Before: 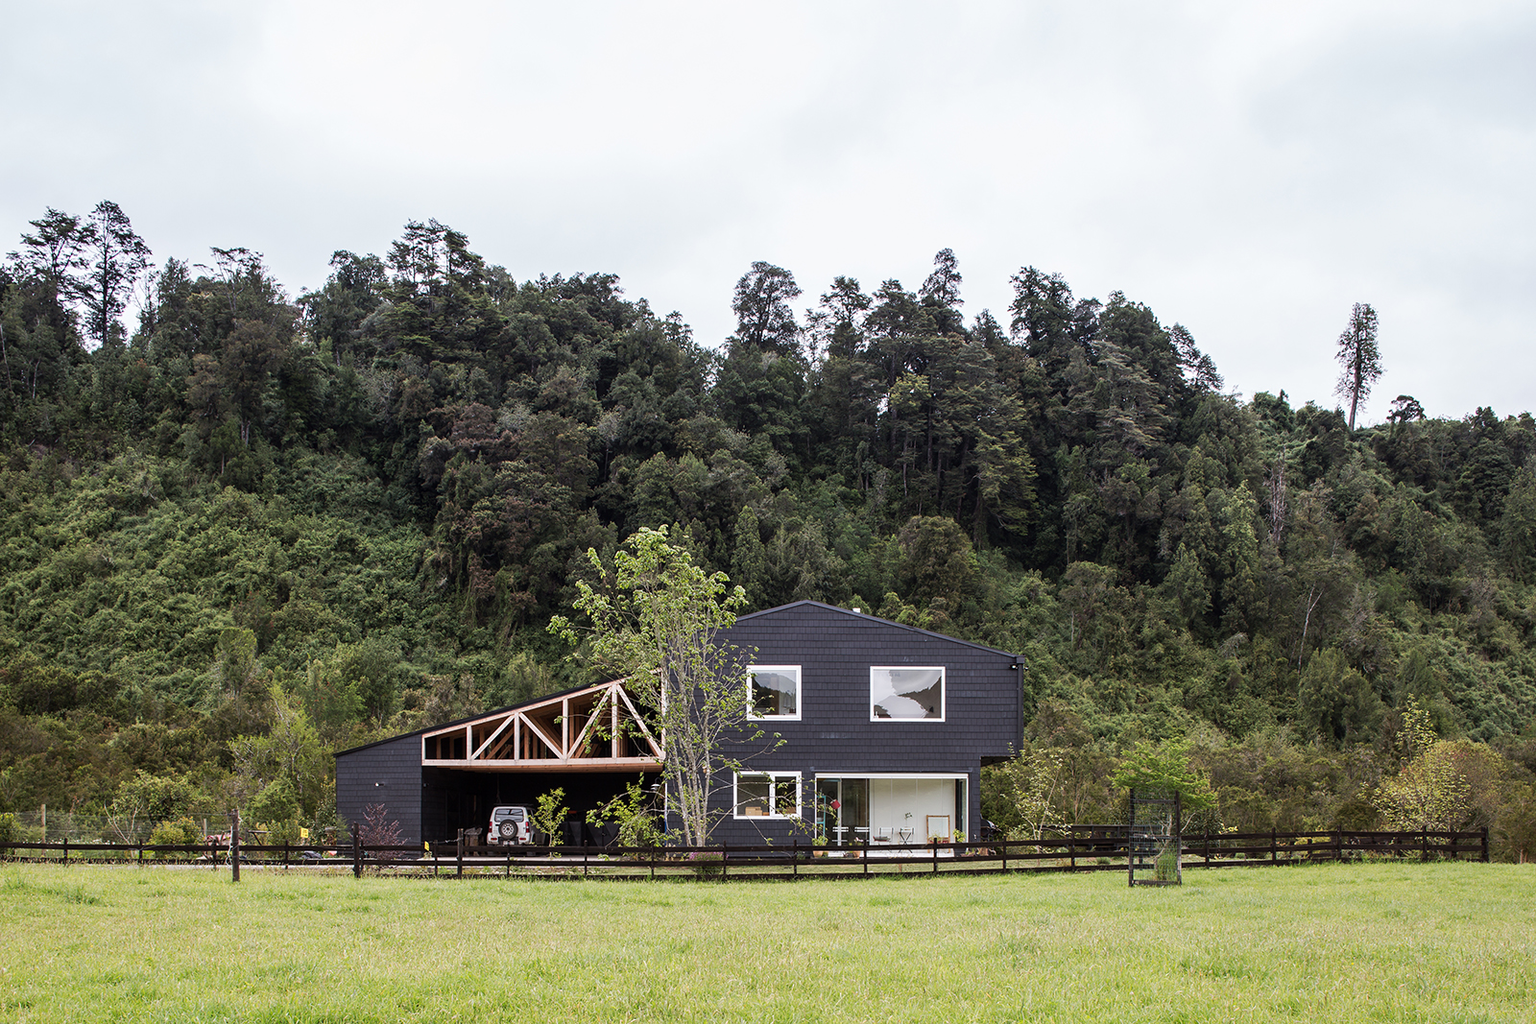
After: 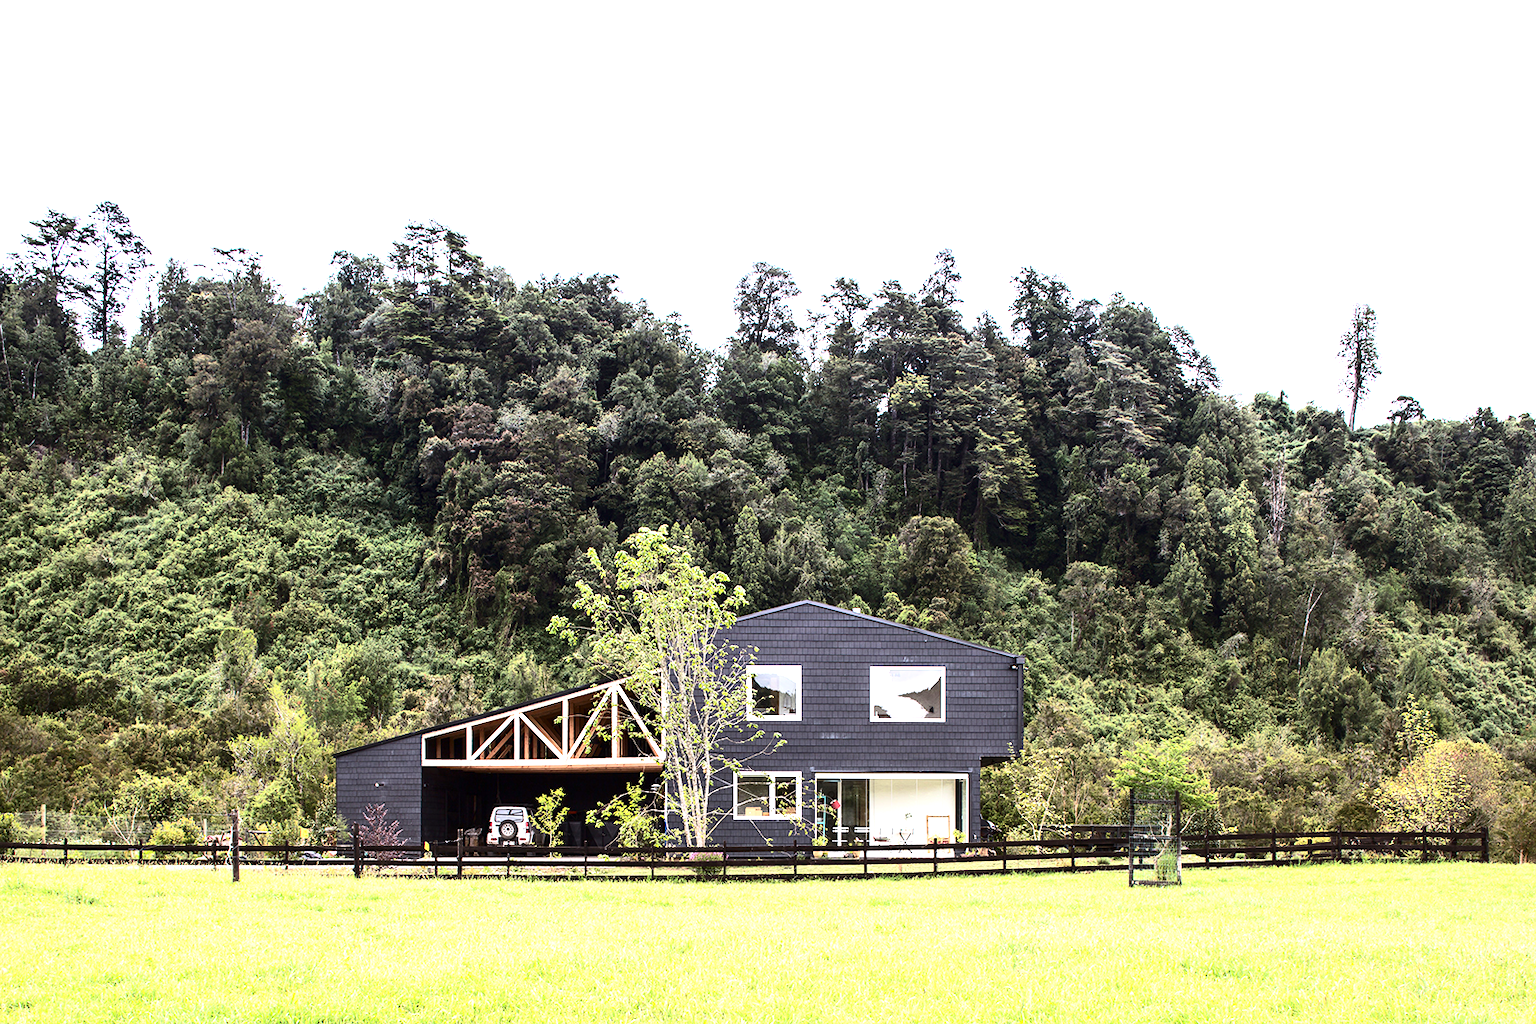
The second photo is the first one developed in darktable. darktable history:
contrast brightness saturation: contrast 0.286
exposure: black level correction 0, exposure 1.291 EV, compensate highlight preservation false
